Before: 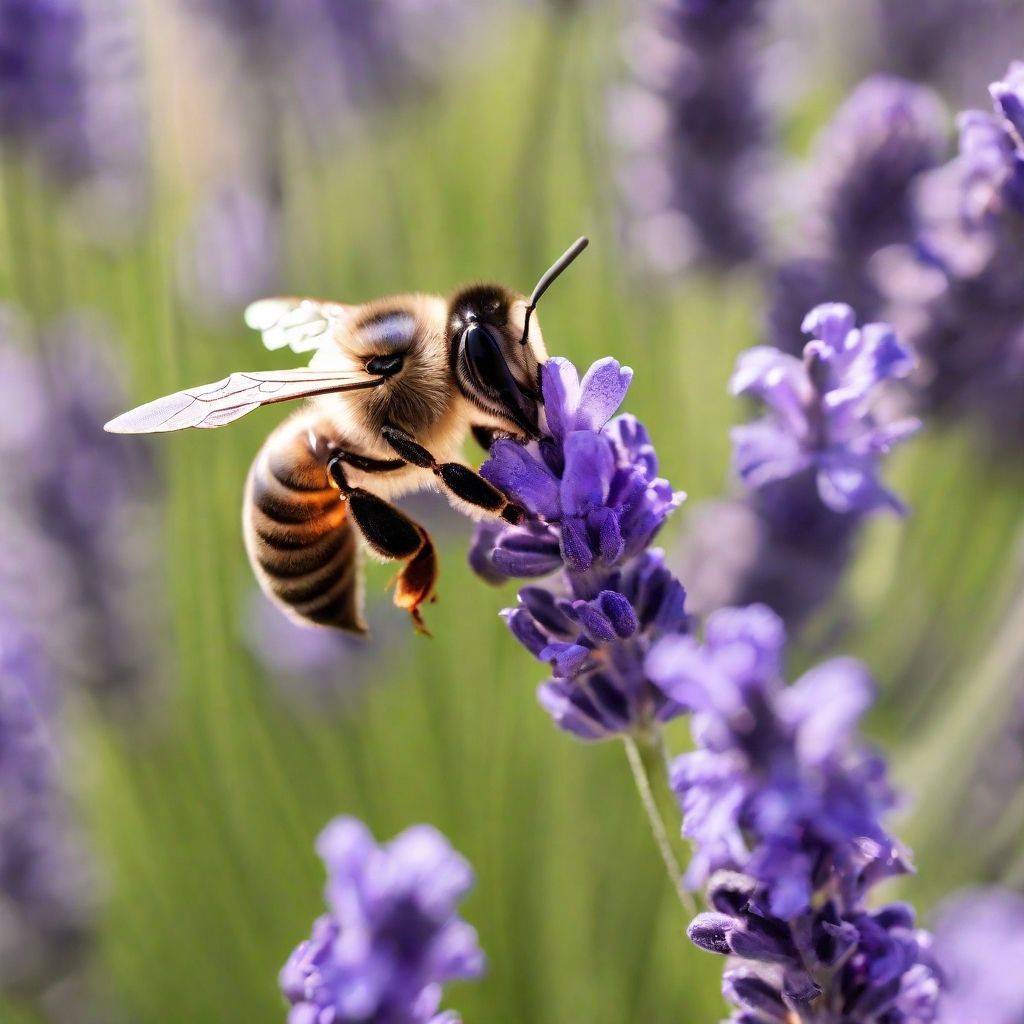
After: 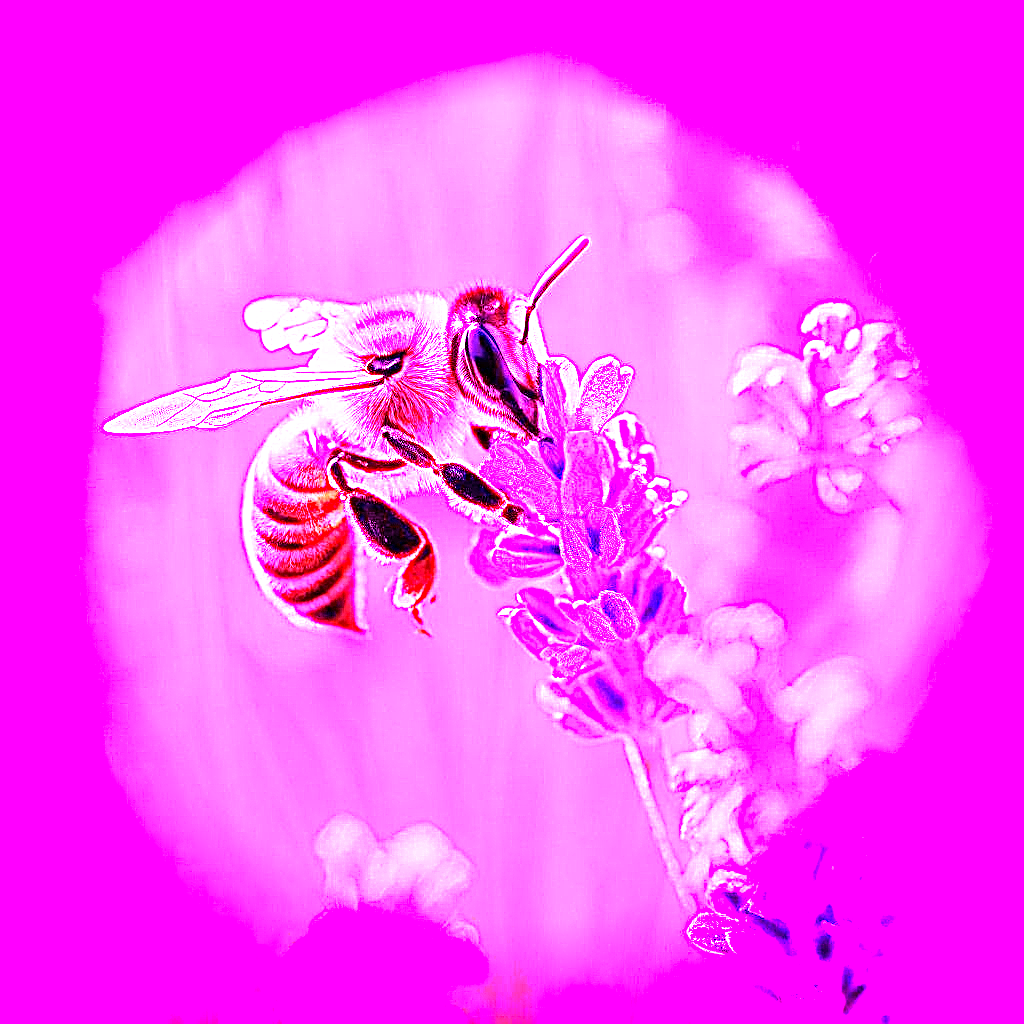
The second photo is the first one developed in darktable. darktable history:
white balance: red 8, blue 8
sharpen: on, module defaults
vignetting: brightness -0.233, saturation 0.141
